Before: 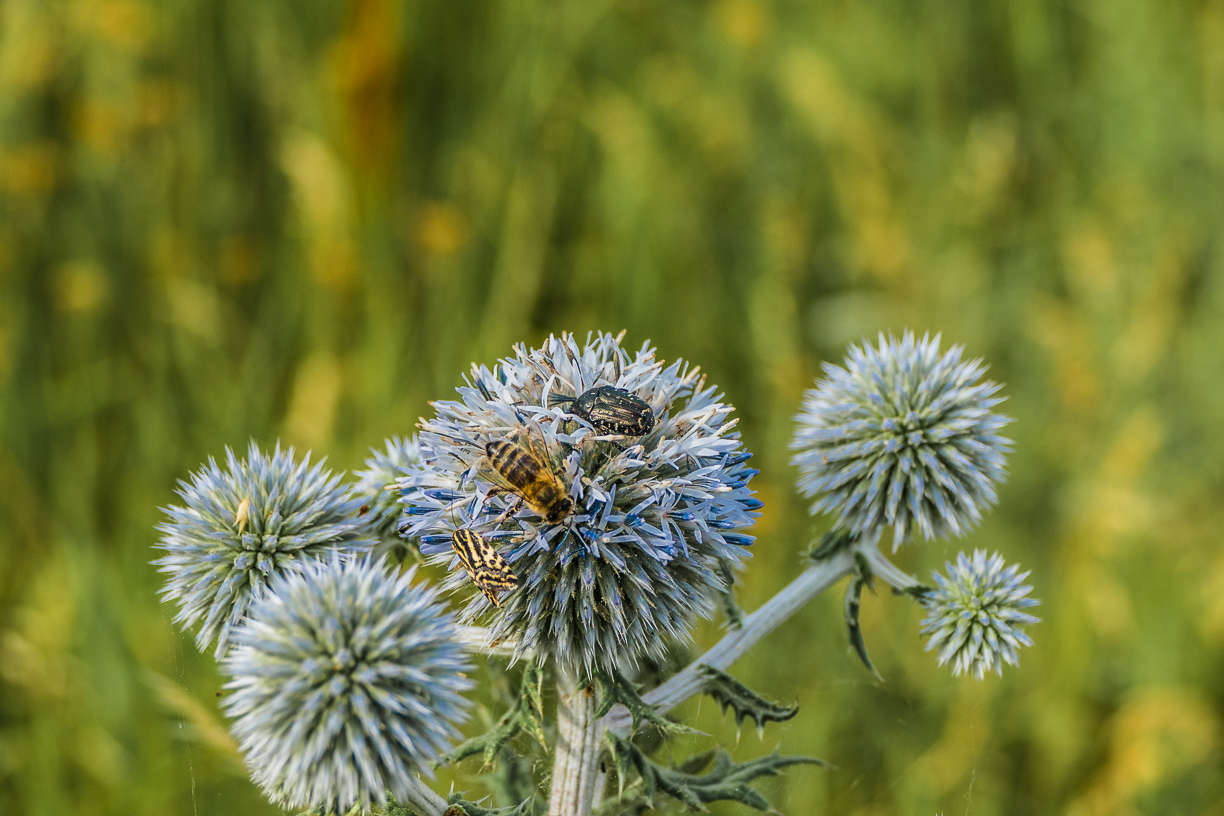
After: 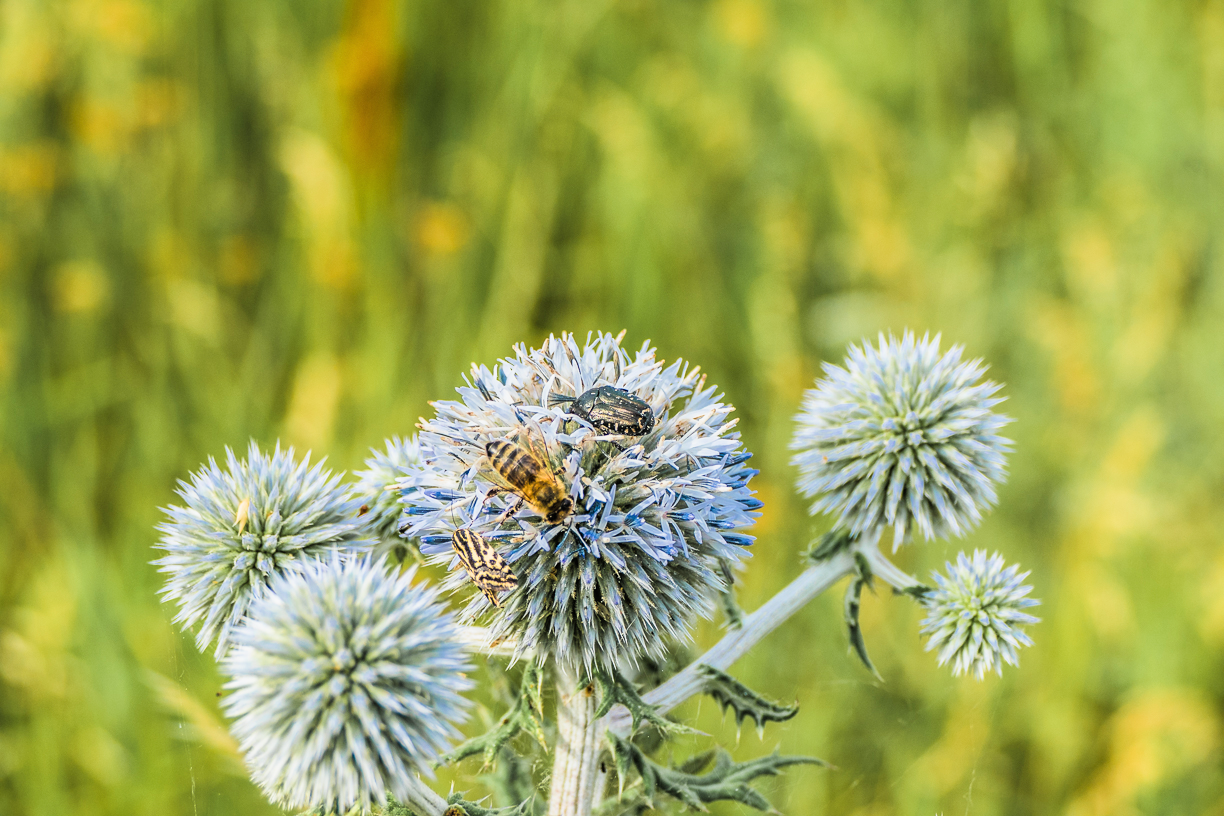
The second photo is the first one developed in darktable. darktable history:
exposure: black level correction 0, exposure 1.199 EV, compensate exposure bias true, compensate highlight preservation false
filmic rgb: black relative exposure -8.01 EV, white relative exposure 4.03 EV, hardness 4.14
